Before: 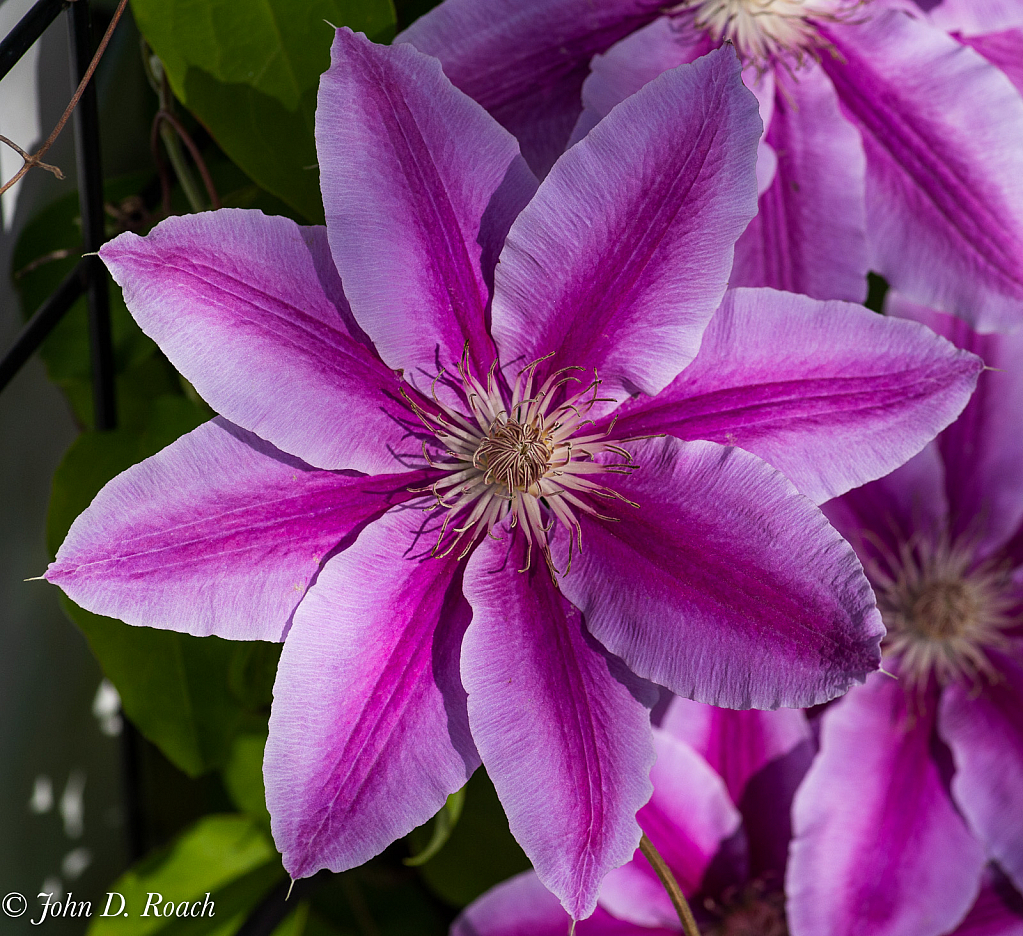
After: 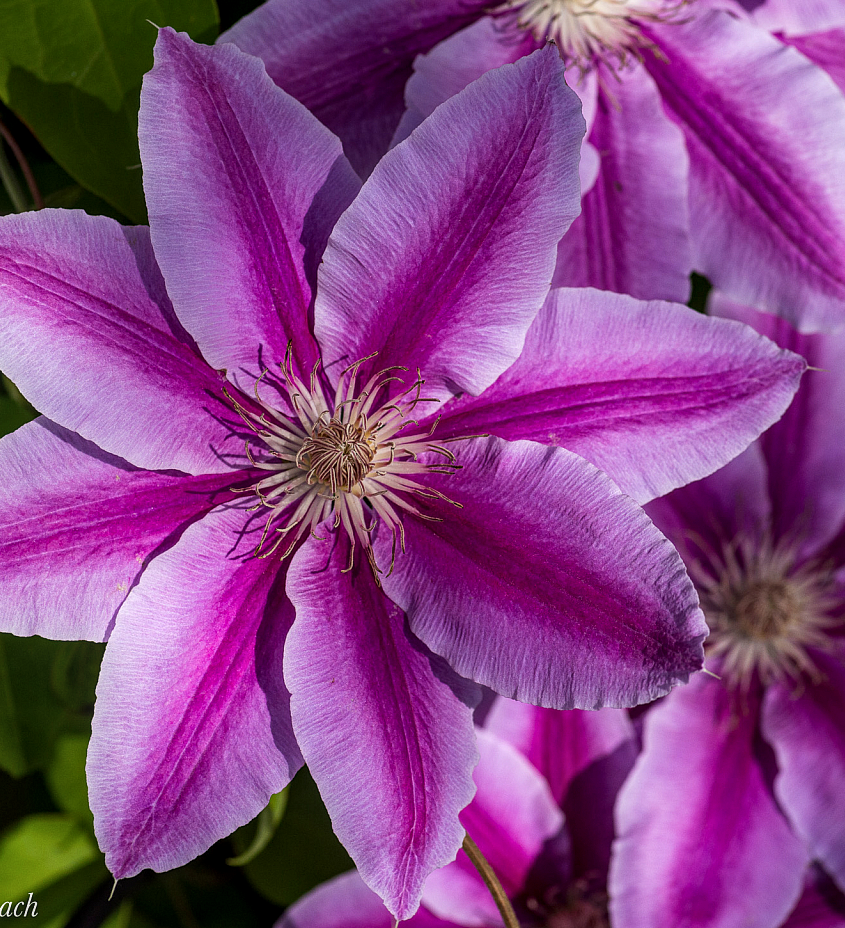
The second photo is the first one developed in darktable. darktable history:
crop: left 17.355%, bottom 0.047%
local contrast: on, module defaults
